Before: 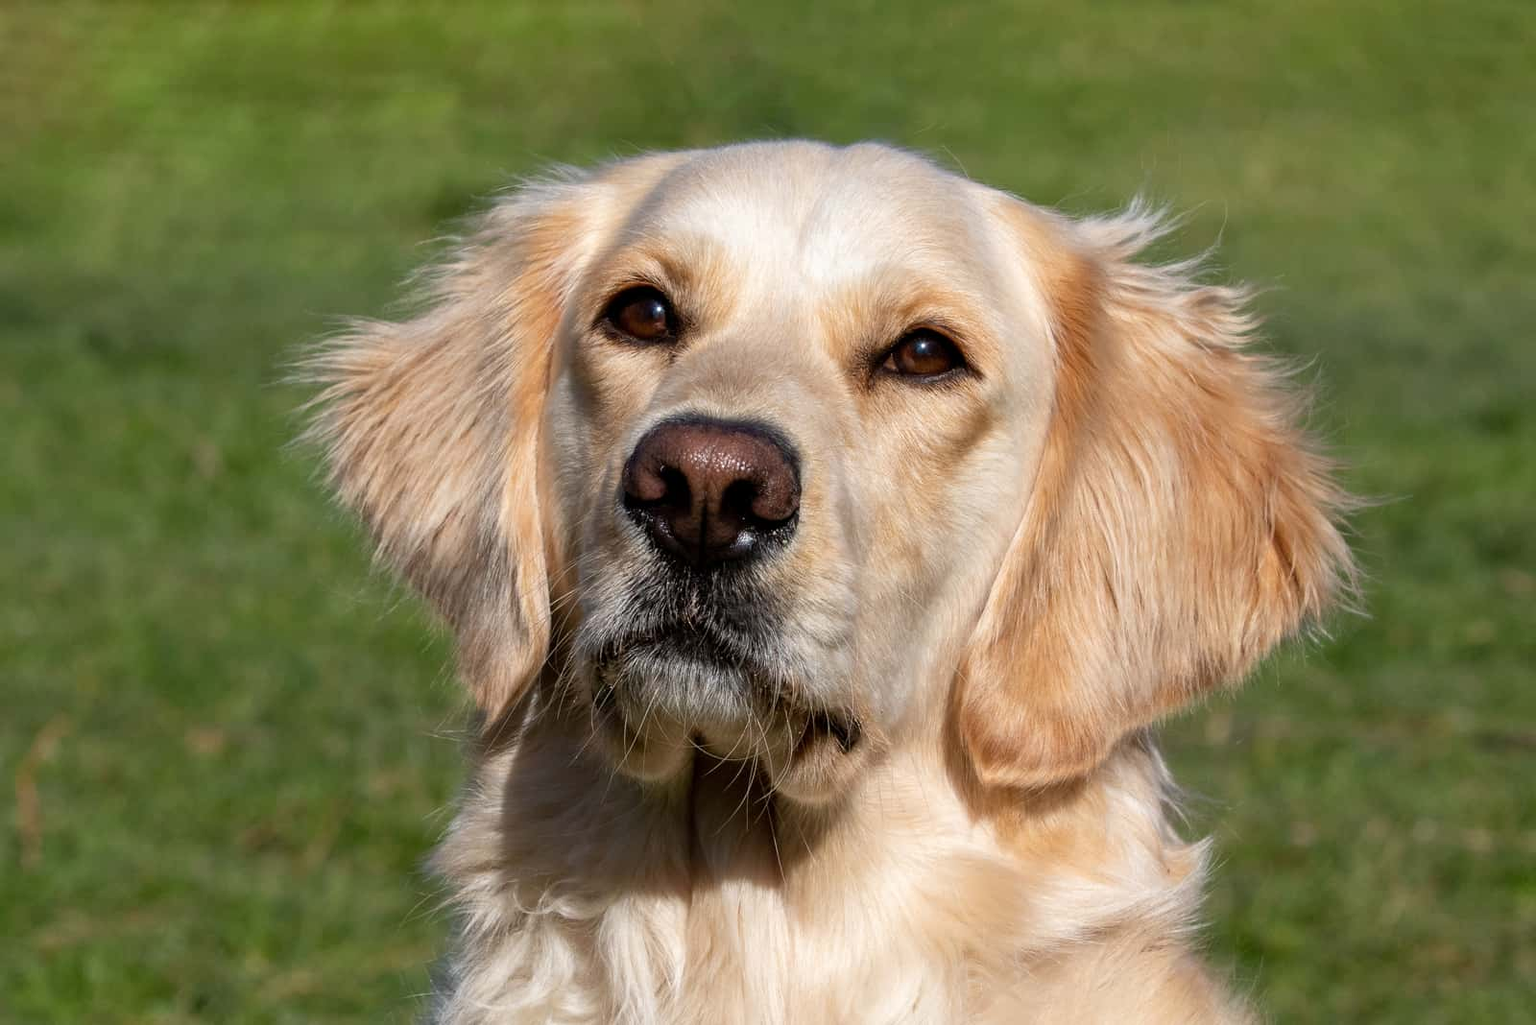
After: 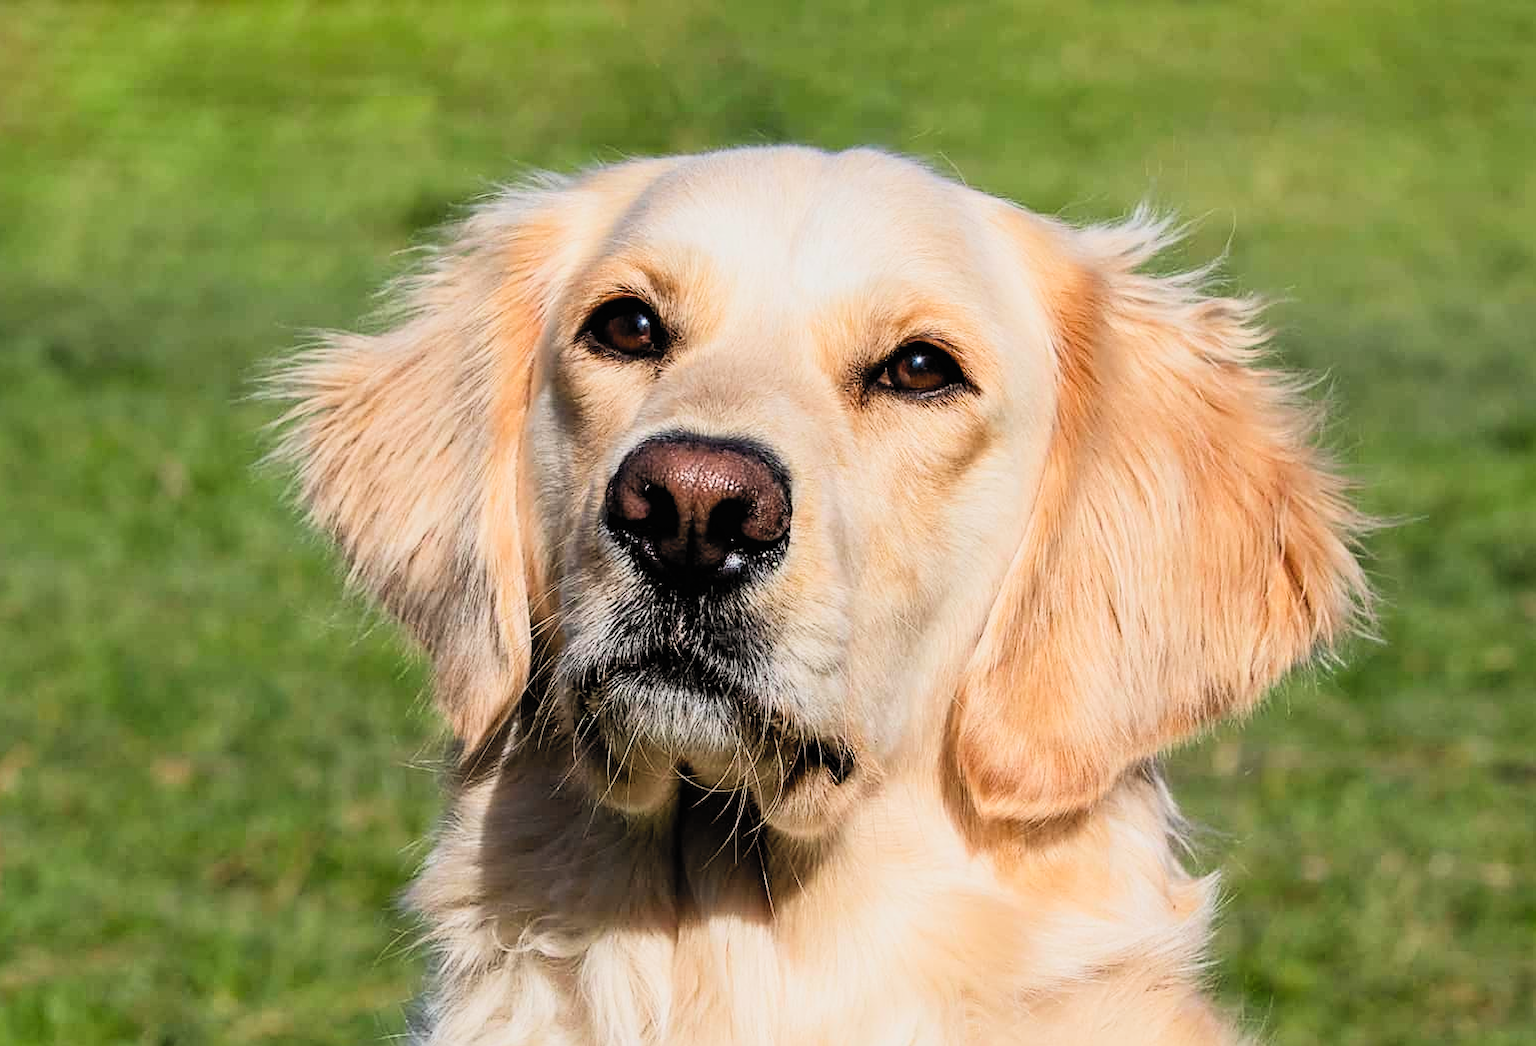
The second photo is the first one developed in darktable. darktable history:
sharpen: on, module defaults
contrast brightness saturation: contrast 0.241, brightness 0.249, saturation 0.377
filmic rgb: black relative exposure -7.48 EV, white relative exposure 4.83 EV, threshold 5.99 EV, hardness 3.4, color science v4 (2020), contrast in shadows soft, contrast in highlights soft, enable highlight reconstruction true
crop and rotate: left 2.729%, right 1.152%, bottom 1.885%
